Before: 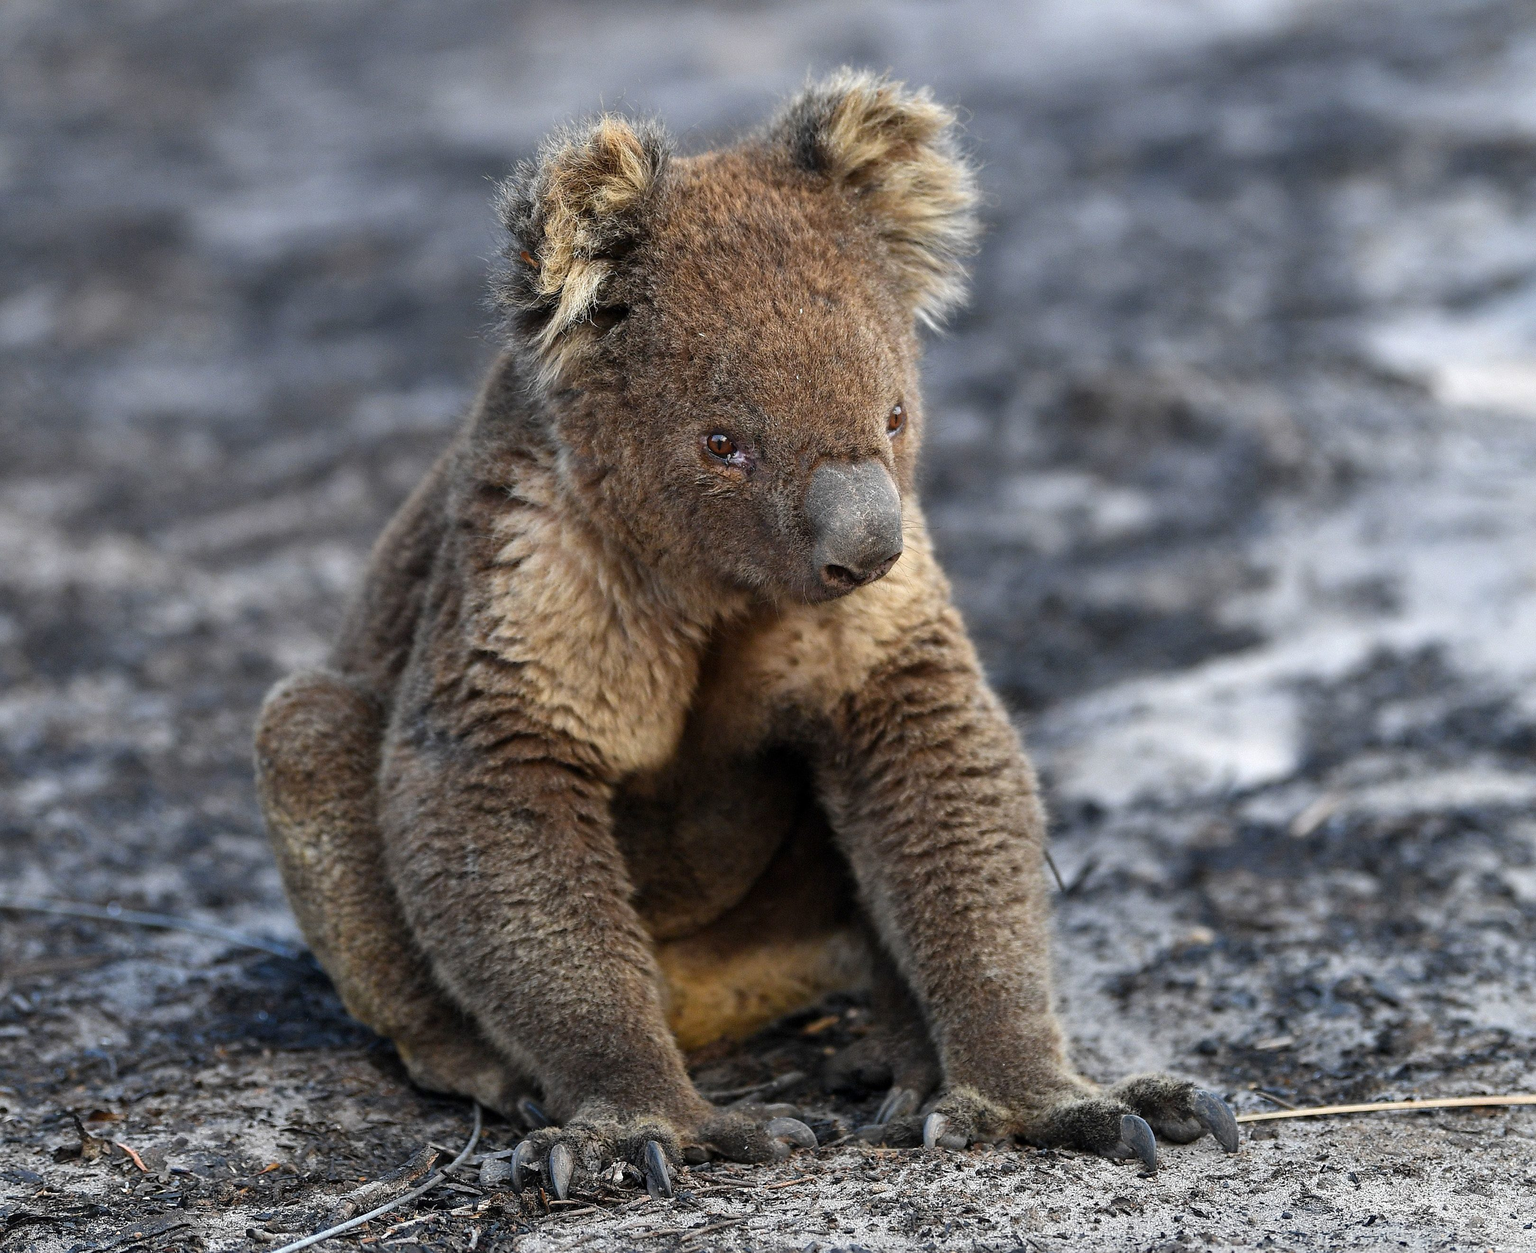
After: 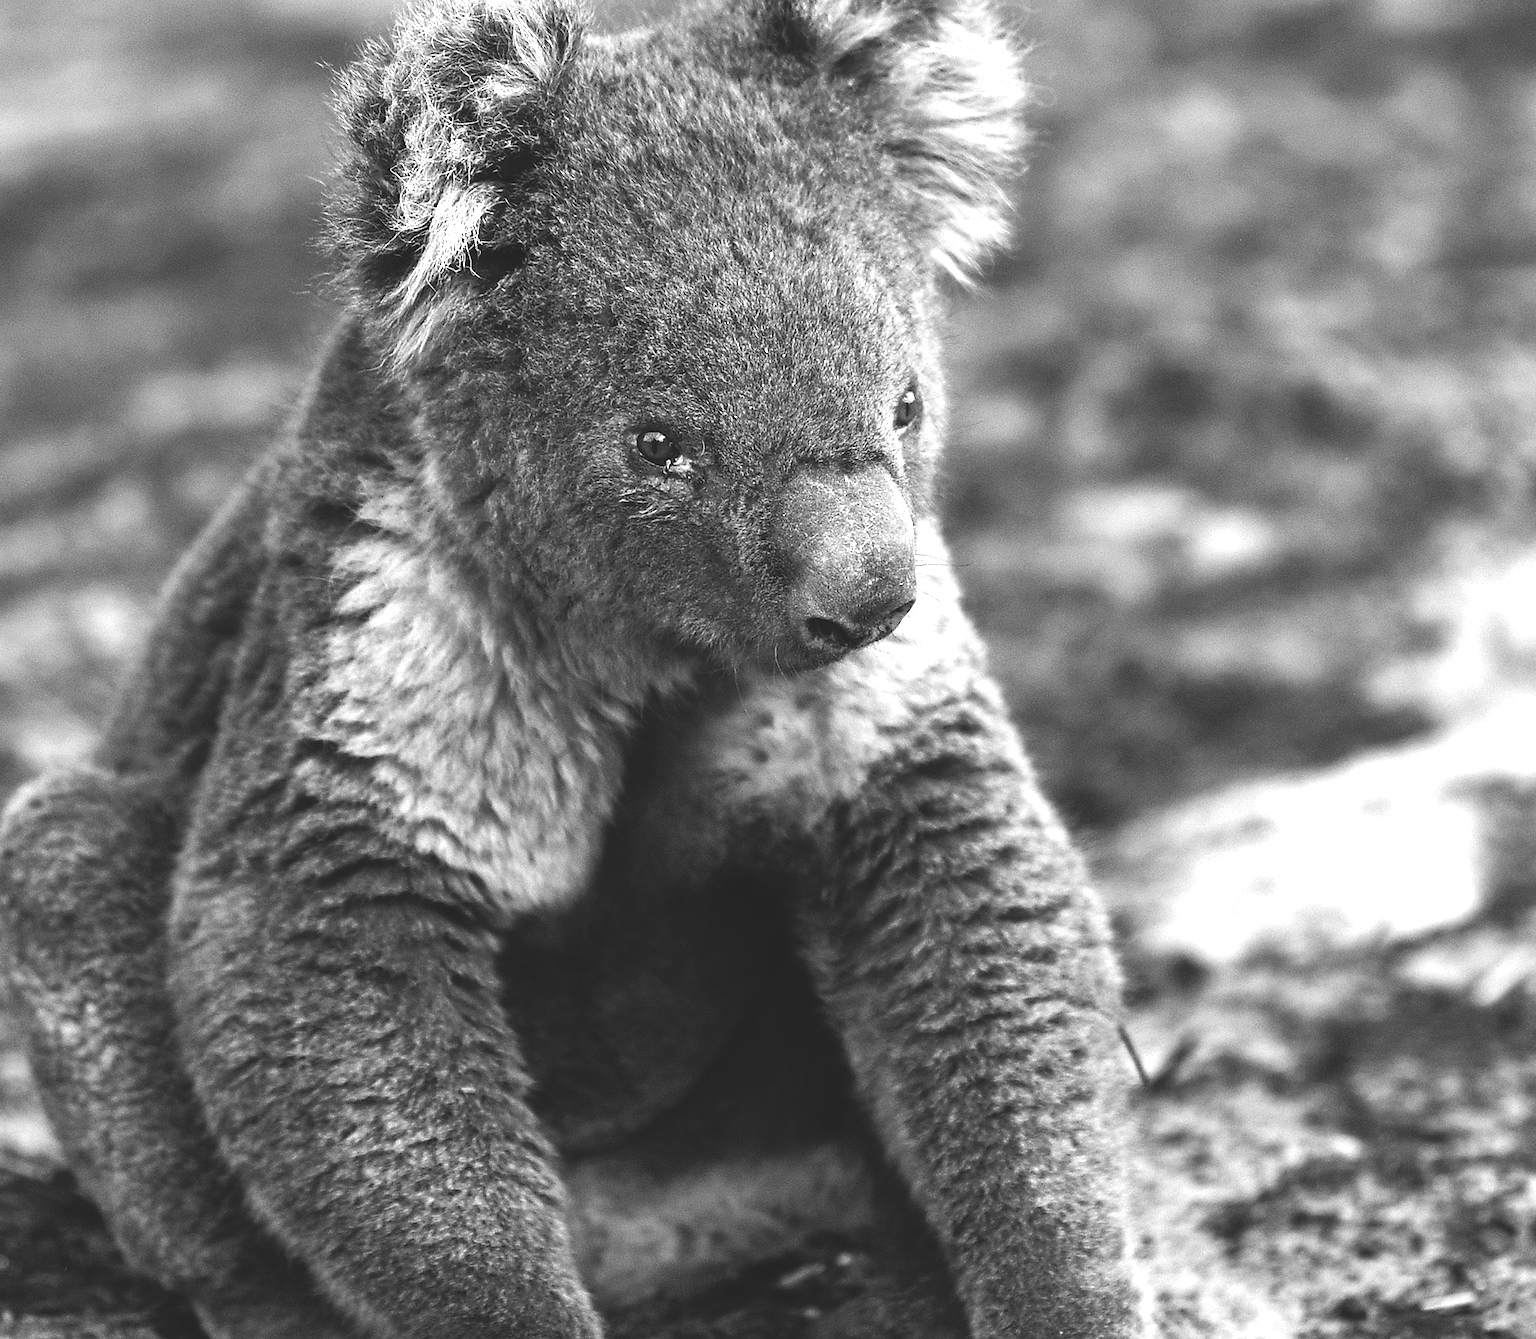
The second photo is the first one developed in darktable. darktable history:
crop and rotate: left 17.046%, top 10.659%, right 12.989%, bottom 14.553%
exposure: exposure -0.293 EV, compensate highlight preservation false
colorize: saturation 60%, source mix 100%
tone equalizer: -8 EV -1.08 EV, -7 EV -1.01 EV, -6 EV -0.867 EV, -5 EV -0.578 EV, -3 EV 0.578 EV, -2 EV 0.867 EV, -1 EV 1.01 EV, +0 EV 1.08 EV, edges refinement/feathering 500, mask exposure compensation -1.57 EV, preserve details no
monochrome: on, module defaults
